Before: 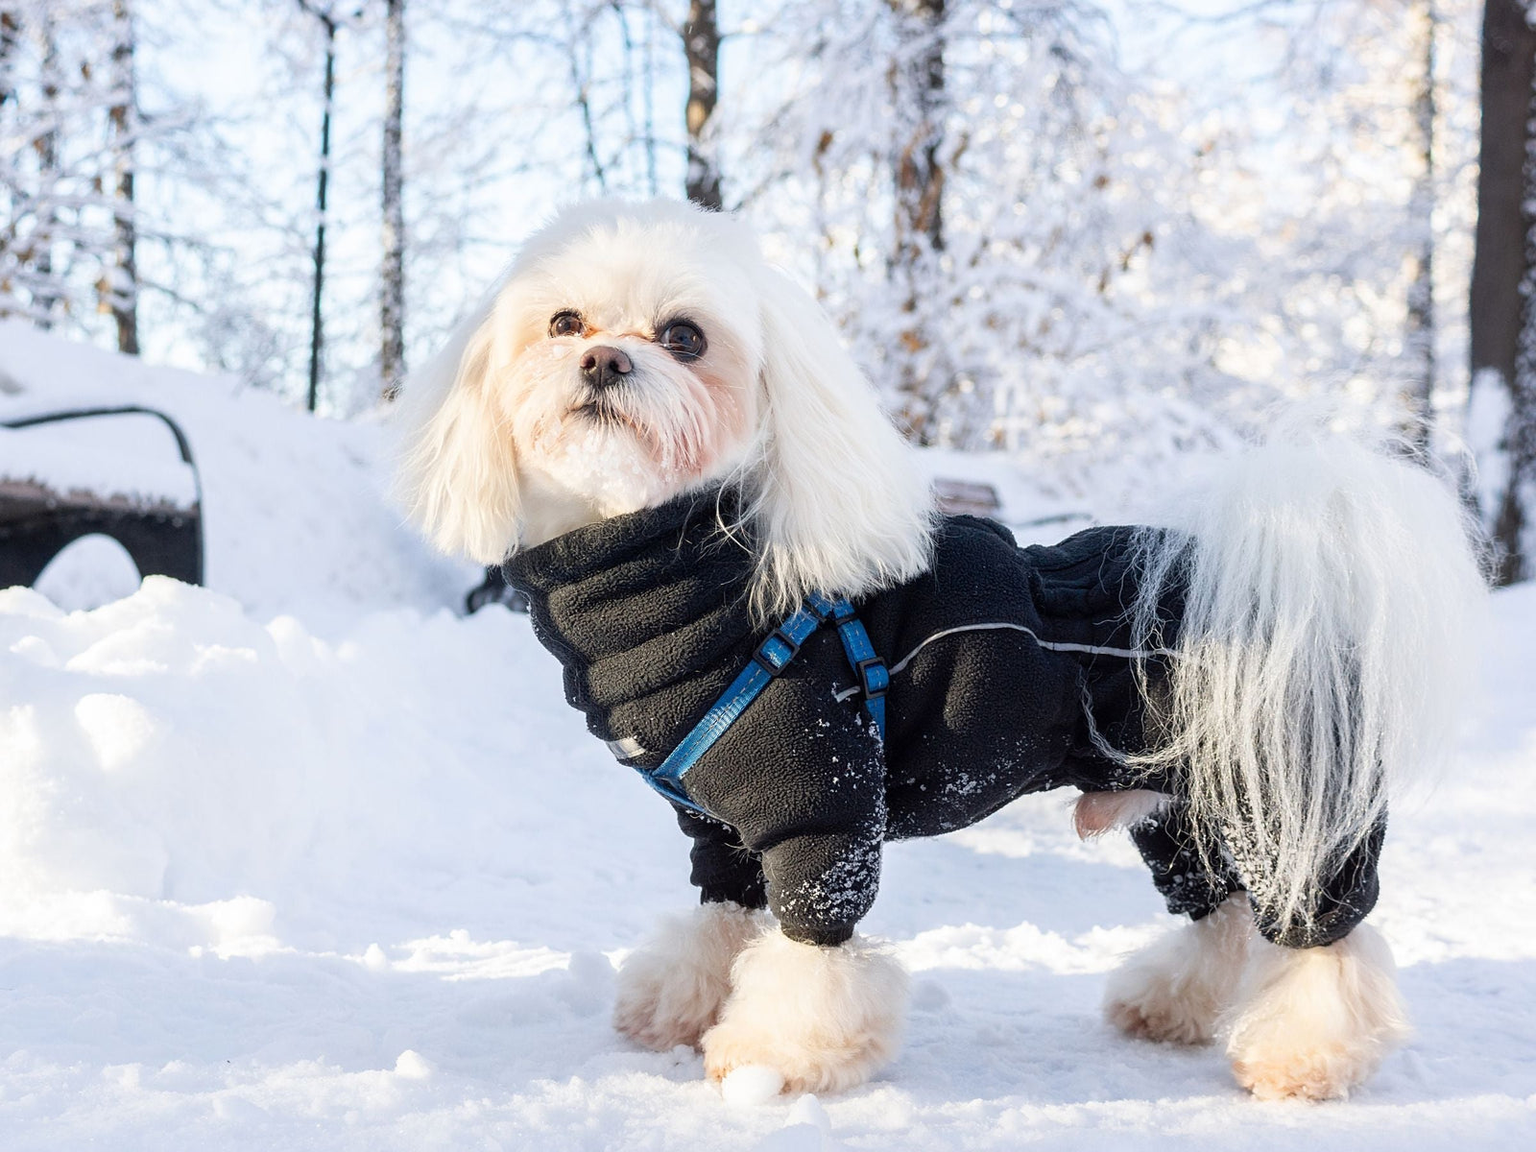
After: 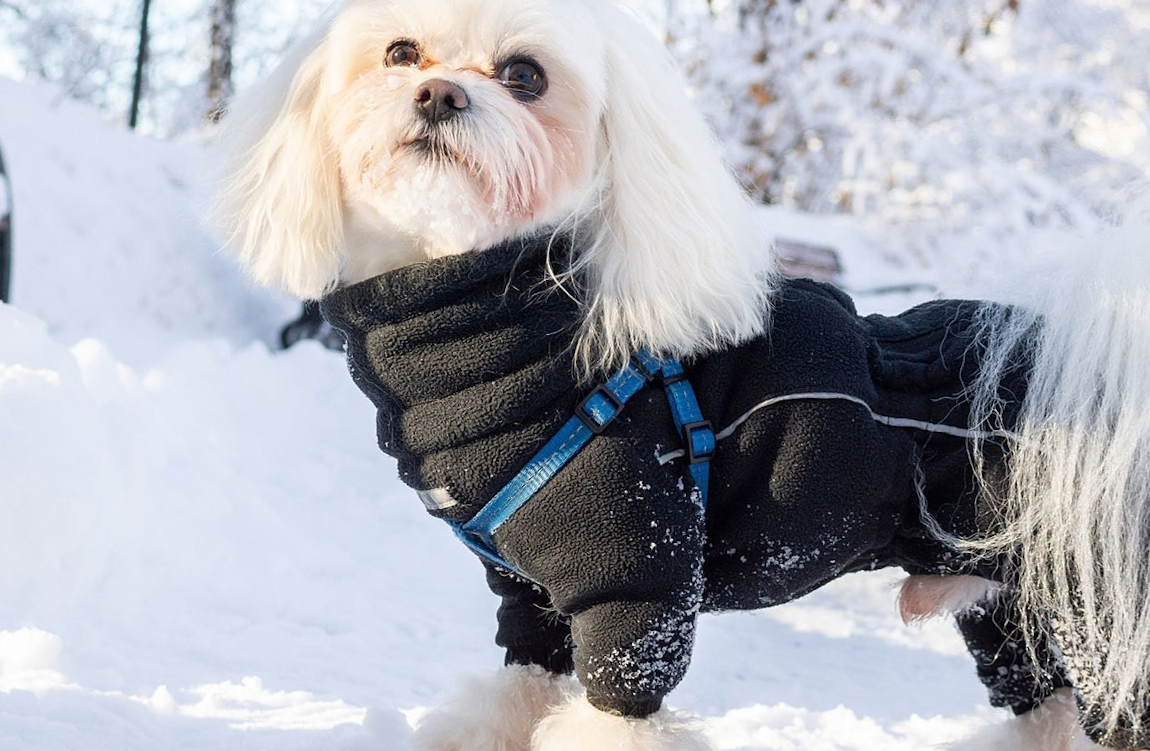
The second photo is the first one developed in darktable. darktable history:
crop and rotate: angle -3.59°, left 9.775%, top 20.393%, right 12.472%, bottom 11.896%
